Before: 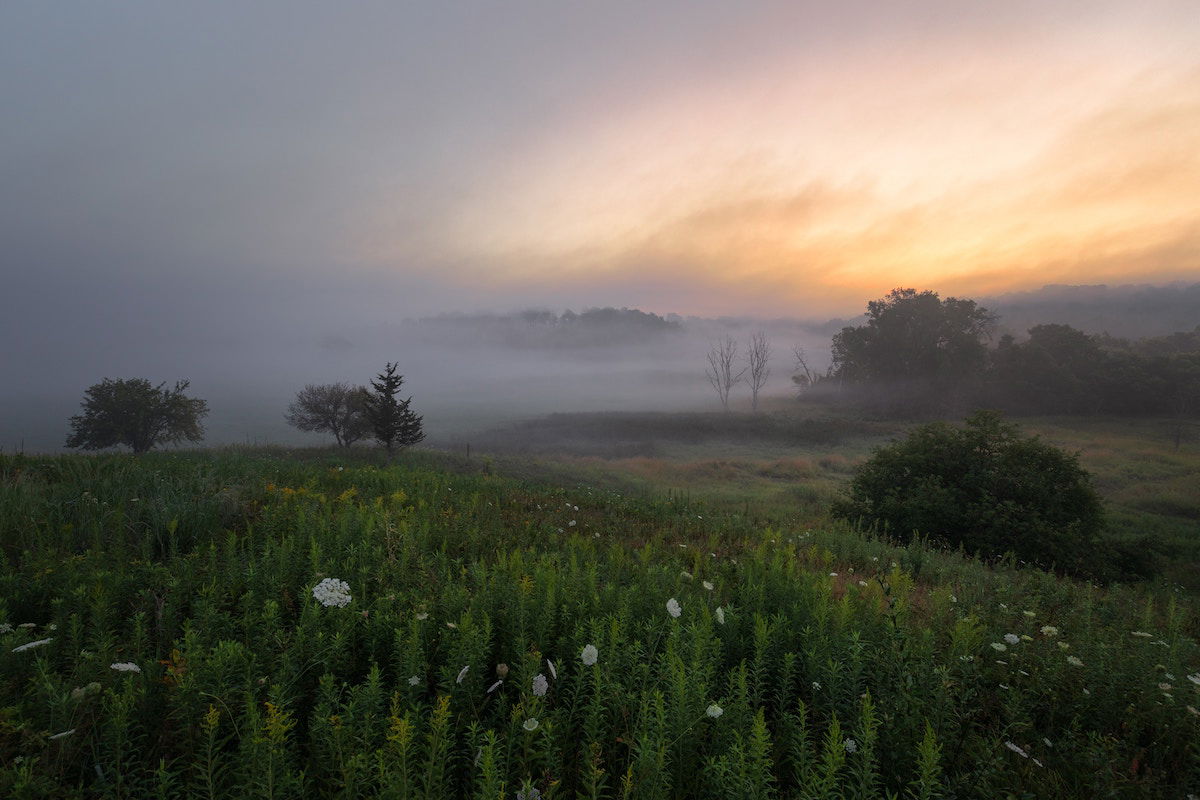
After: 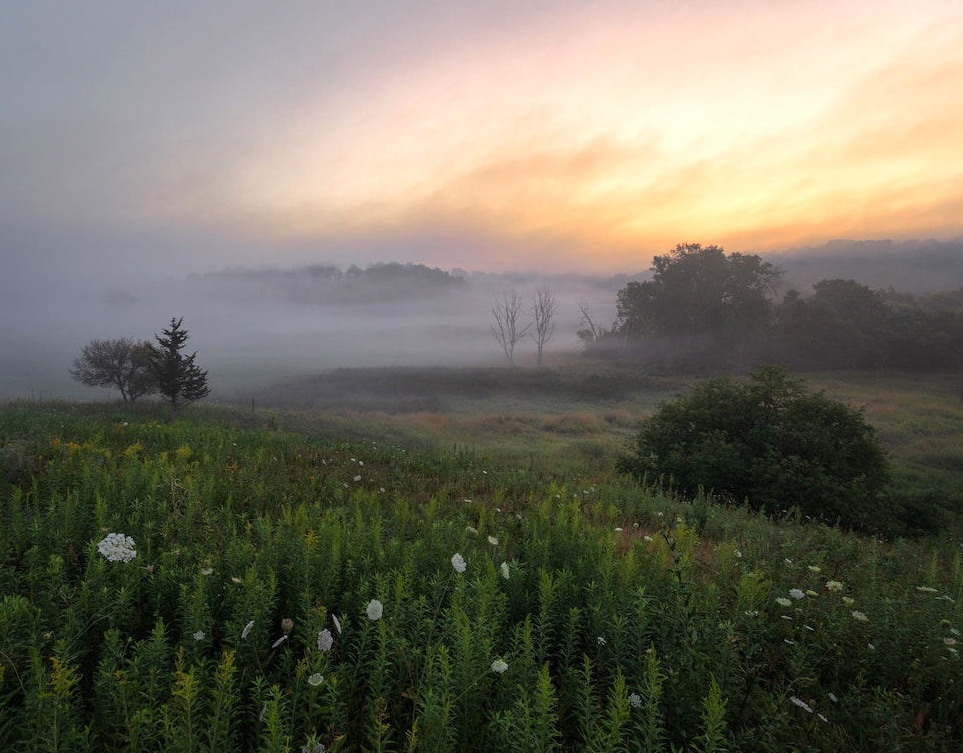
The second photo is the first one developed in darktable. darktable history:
exposure: exposure 0.258 EV, compensate highlight preservation false
crop and rotate: left 17.959%, top 5.771%, right 1.742%
local contrast: mode bilateral grid, contrast 15, coarseness 36, detail 105%, midtone range 0.2
